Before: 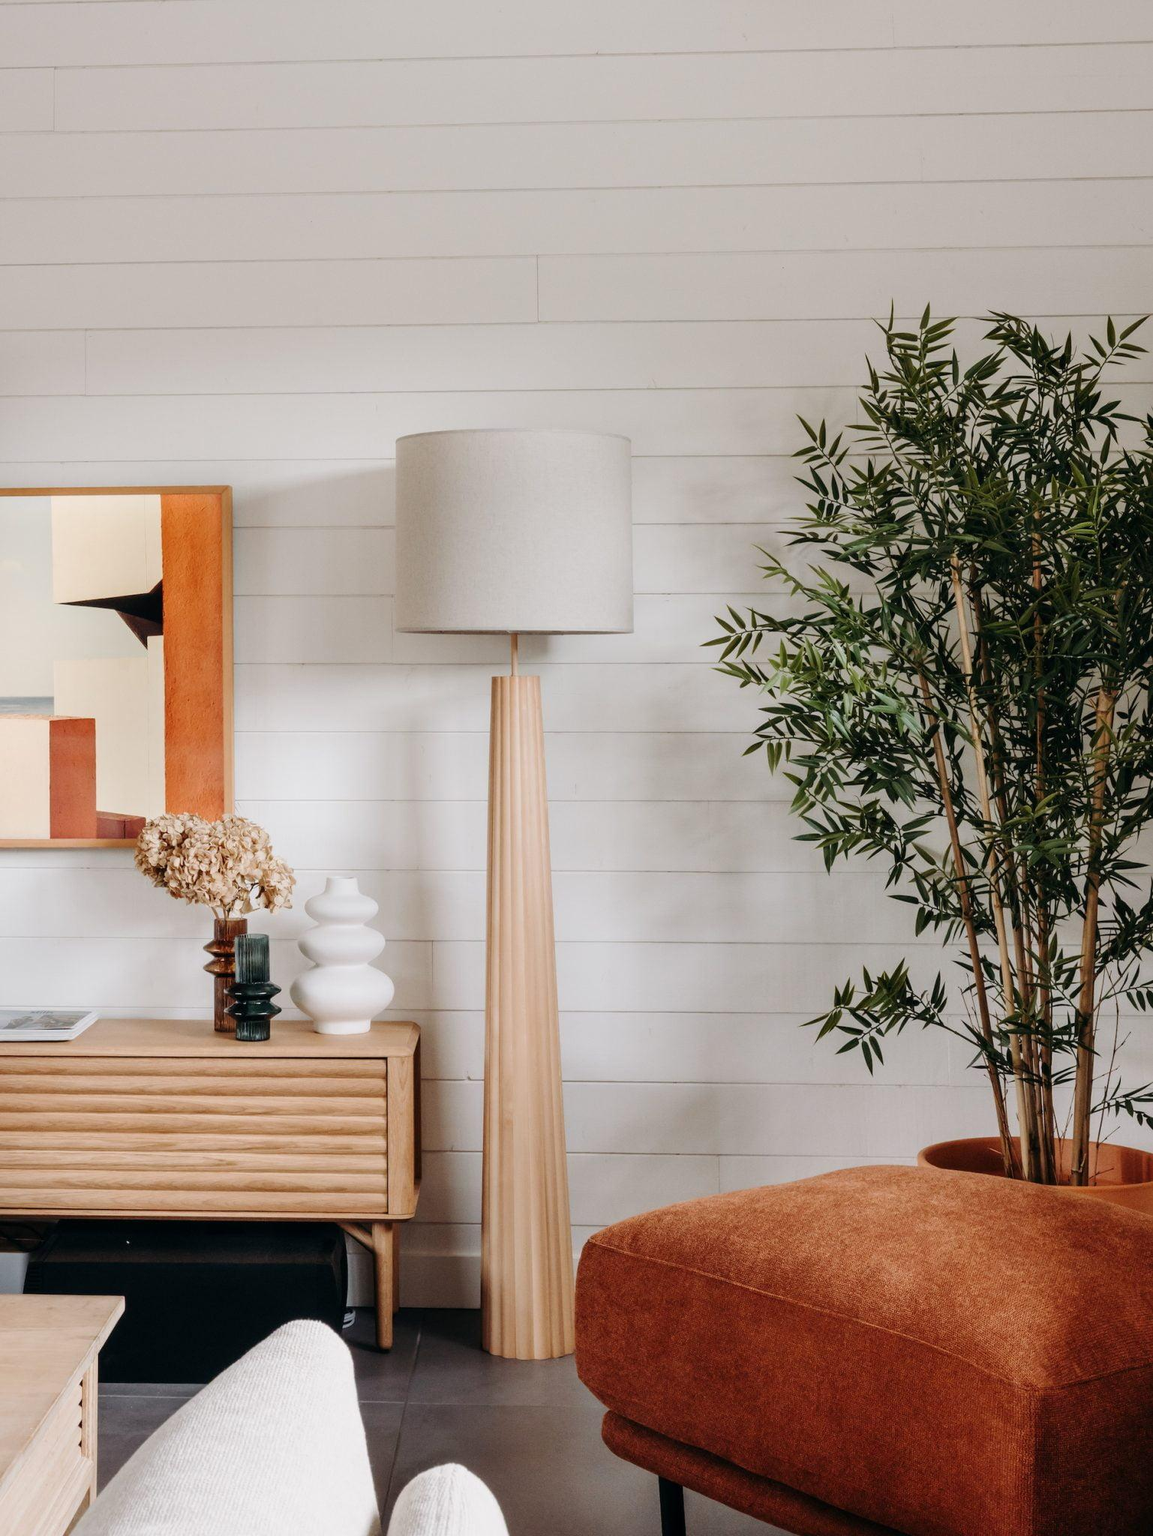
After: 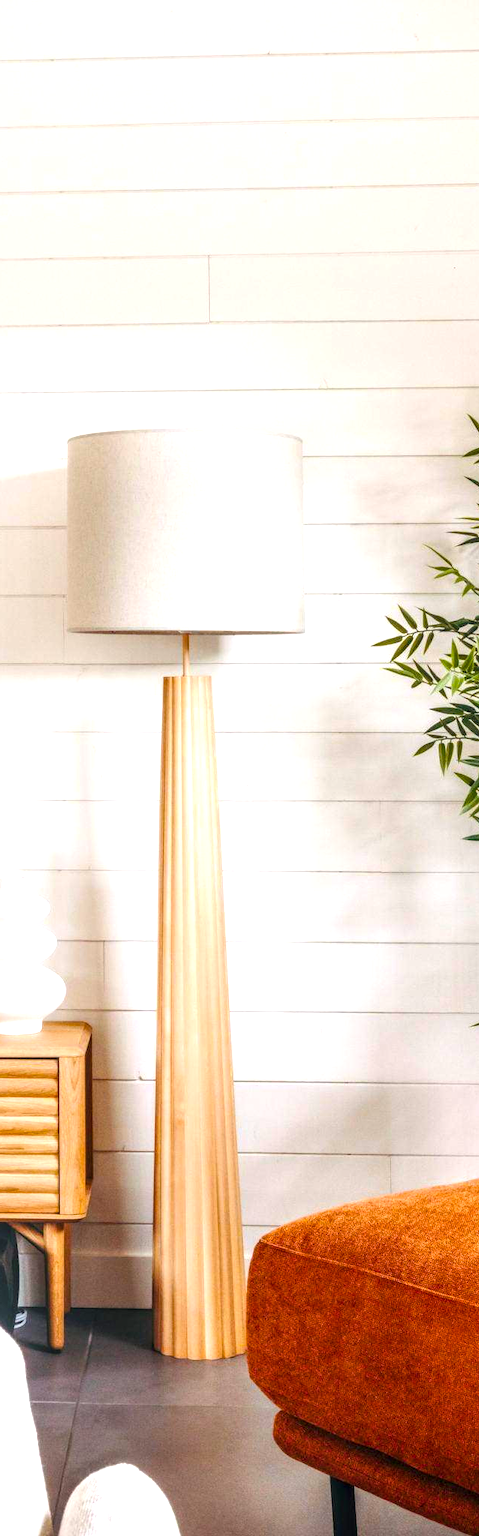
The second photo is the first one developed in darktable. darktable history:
crop: left 28.521%, right 29.442%
color balance rgb: linear chroma grading › global chroma 9.713%, perceptual saturation grading › global saturation 35.71%
exposure: black level correction 0, exposure 1.001 EV, compensate exposure bias true, compensate highlight preservation false
local contrast: highlights 5%, shadows 3%, detail 134%
